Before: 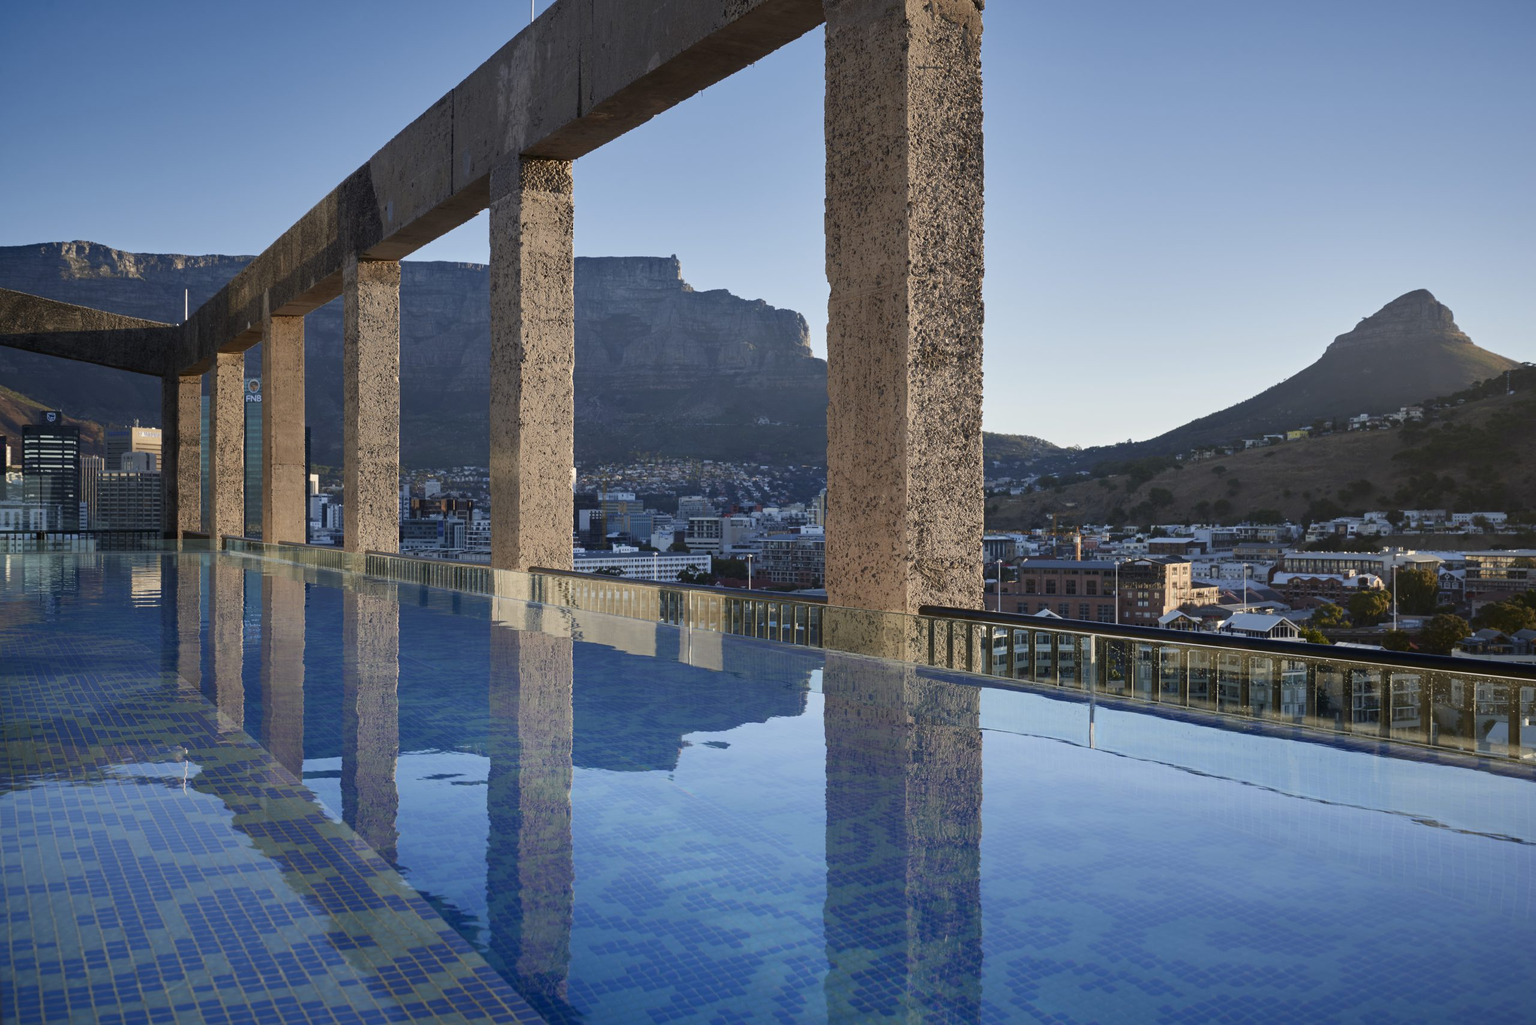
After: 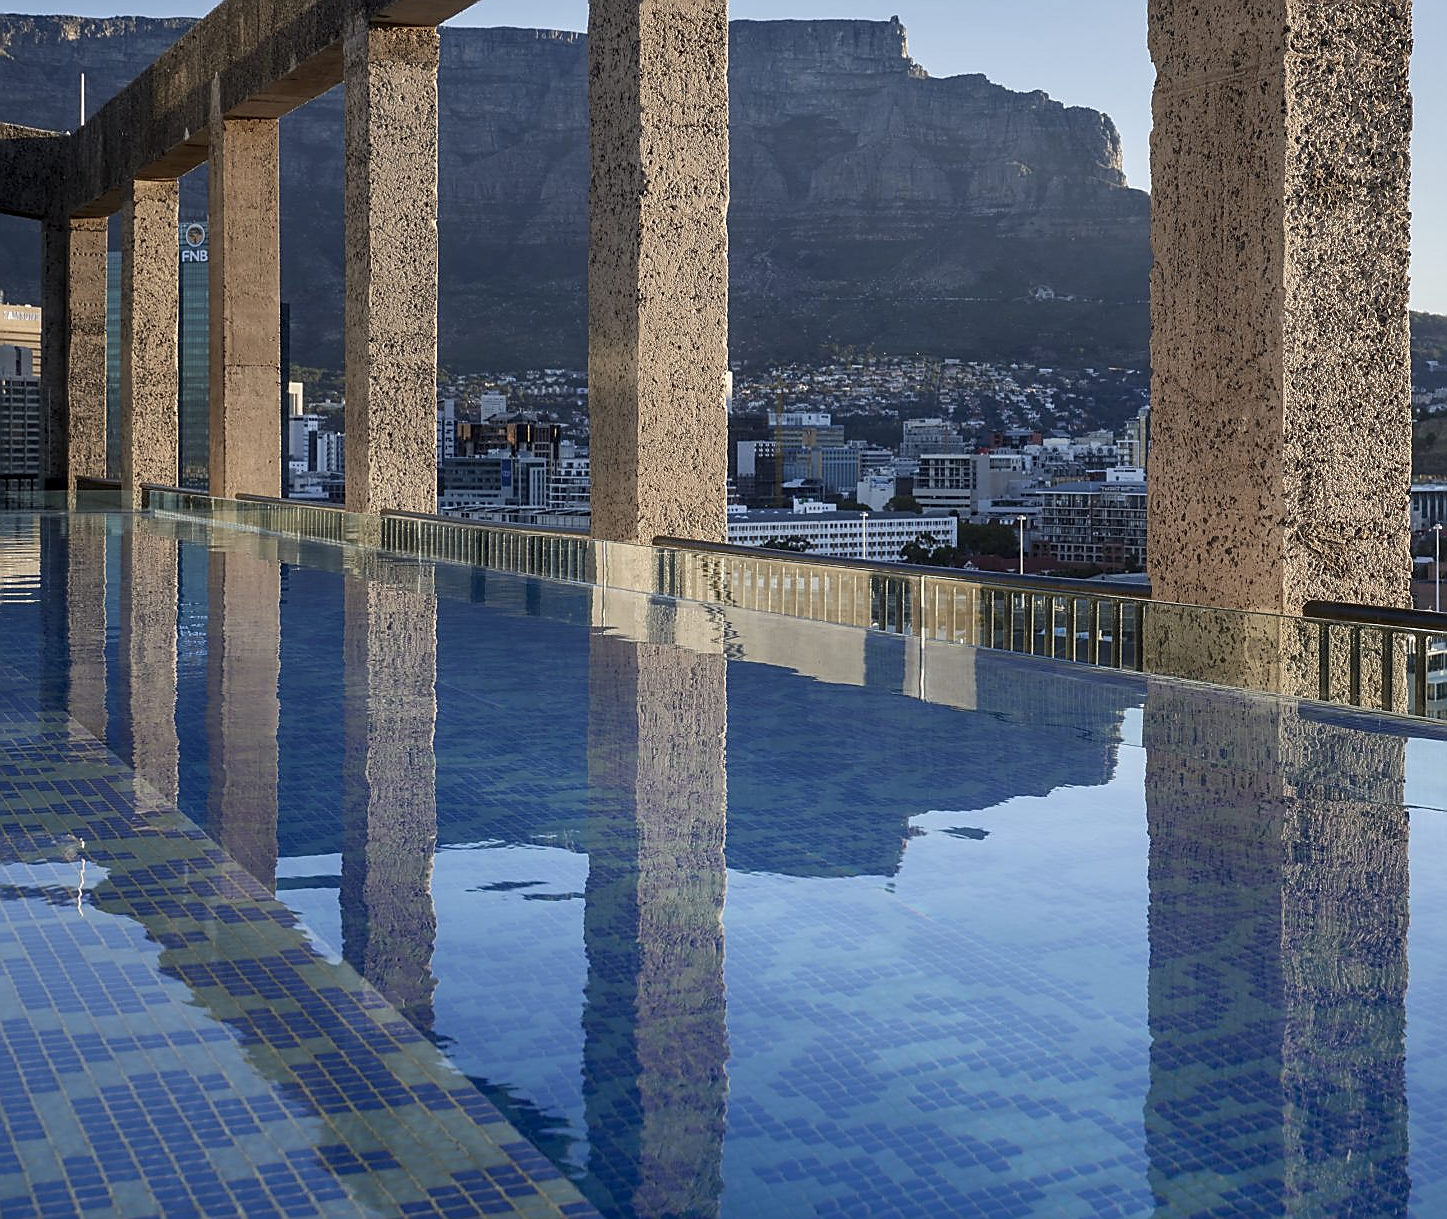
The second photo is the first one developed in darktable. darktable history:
crop: left 8.927%, top 23.919%, right 34.532%, bottom 4.669%
local contrast: detail 130%
sharpen: radius 1.41, amount 1.24, threshold 0.762
